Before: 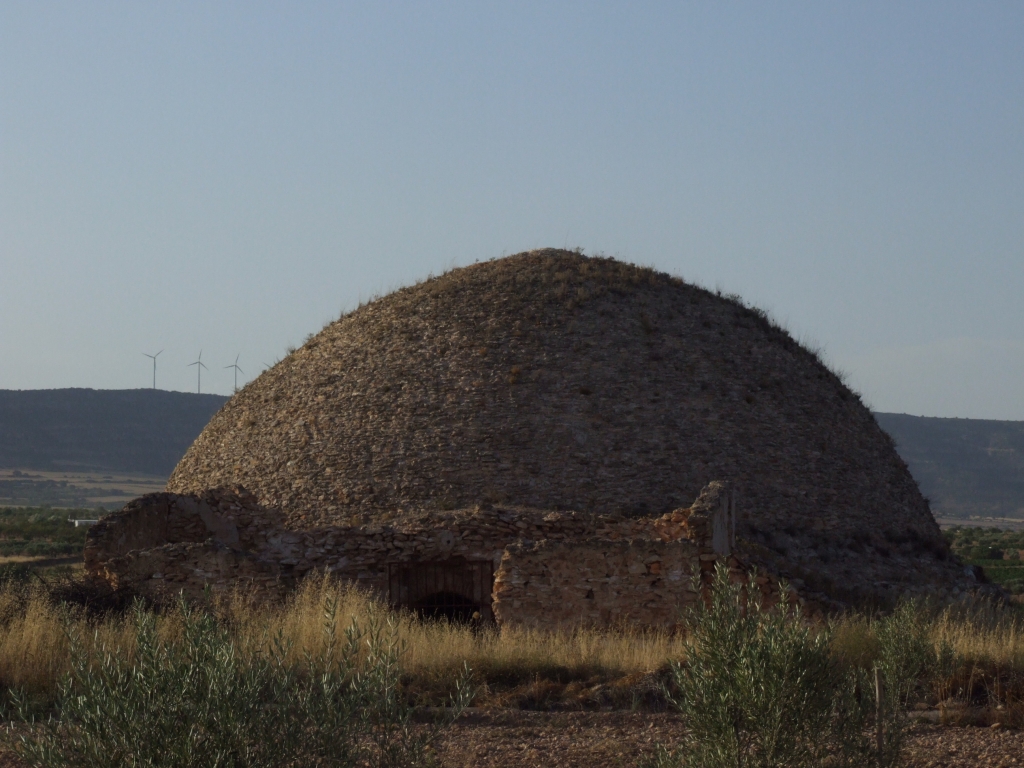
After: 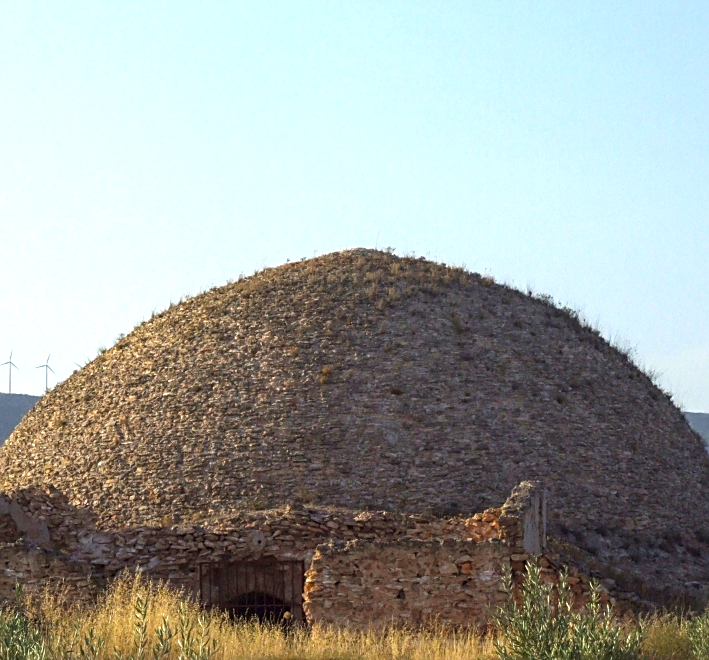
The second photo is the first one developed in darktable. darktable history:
crop: left 18.479%, right 12.2%, bottom 13.971%
exposure: black level correction 0, exposure 1.45 EV, compensate exposure bias true, compensate highlight preservation false
sharpen: on, module defaults
color balance rgb: perceptual saturation grading › global saturation 20%, global vibrance 20%
local contrast: on, module defaults
